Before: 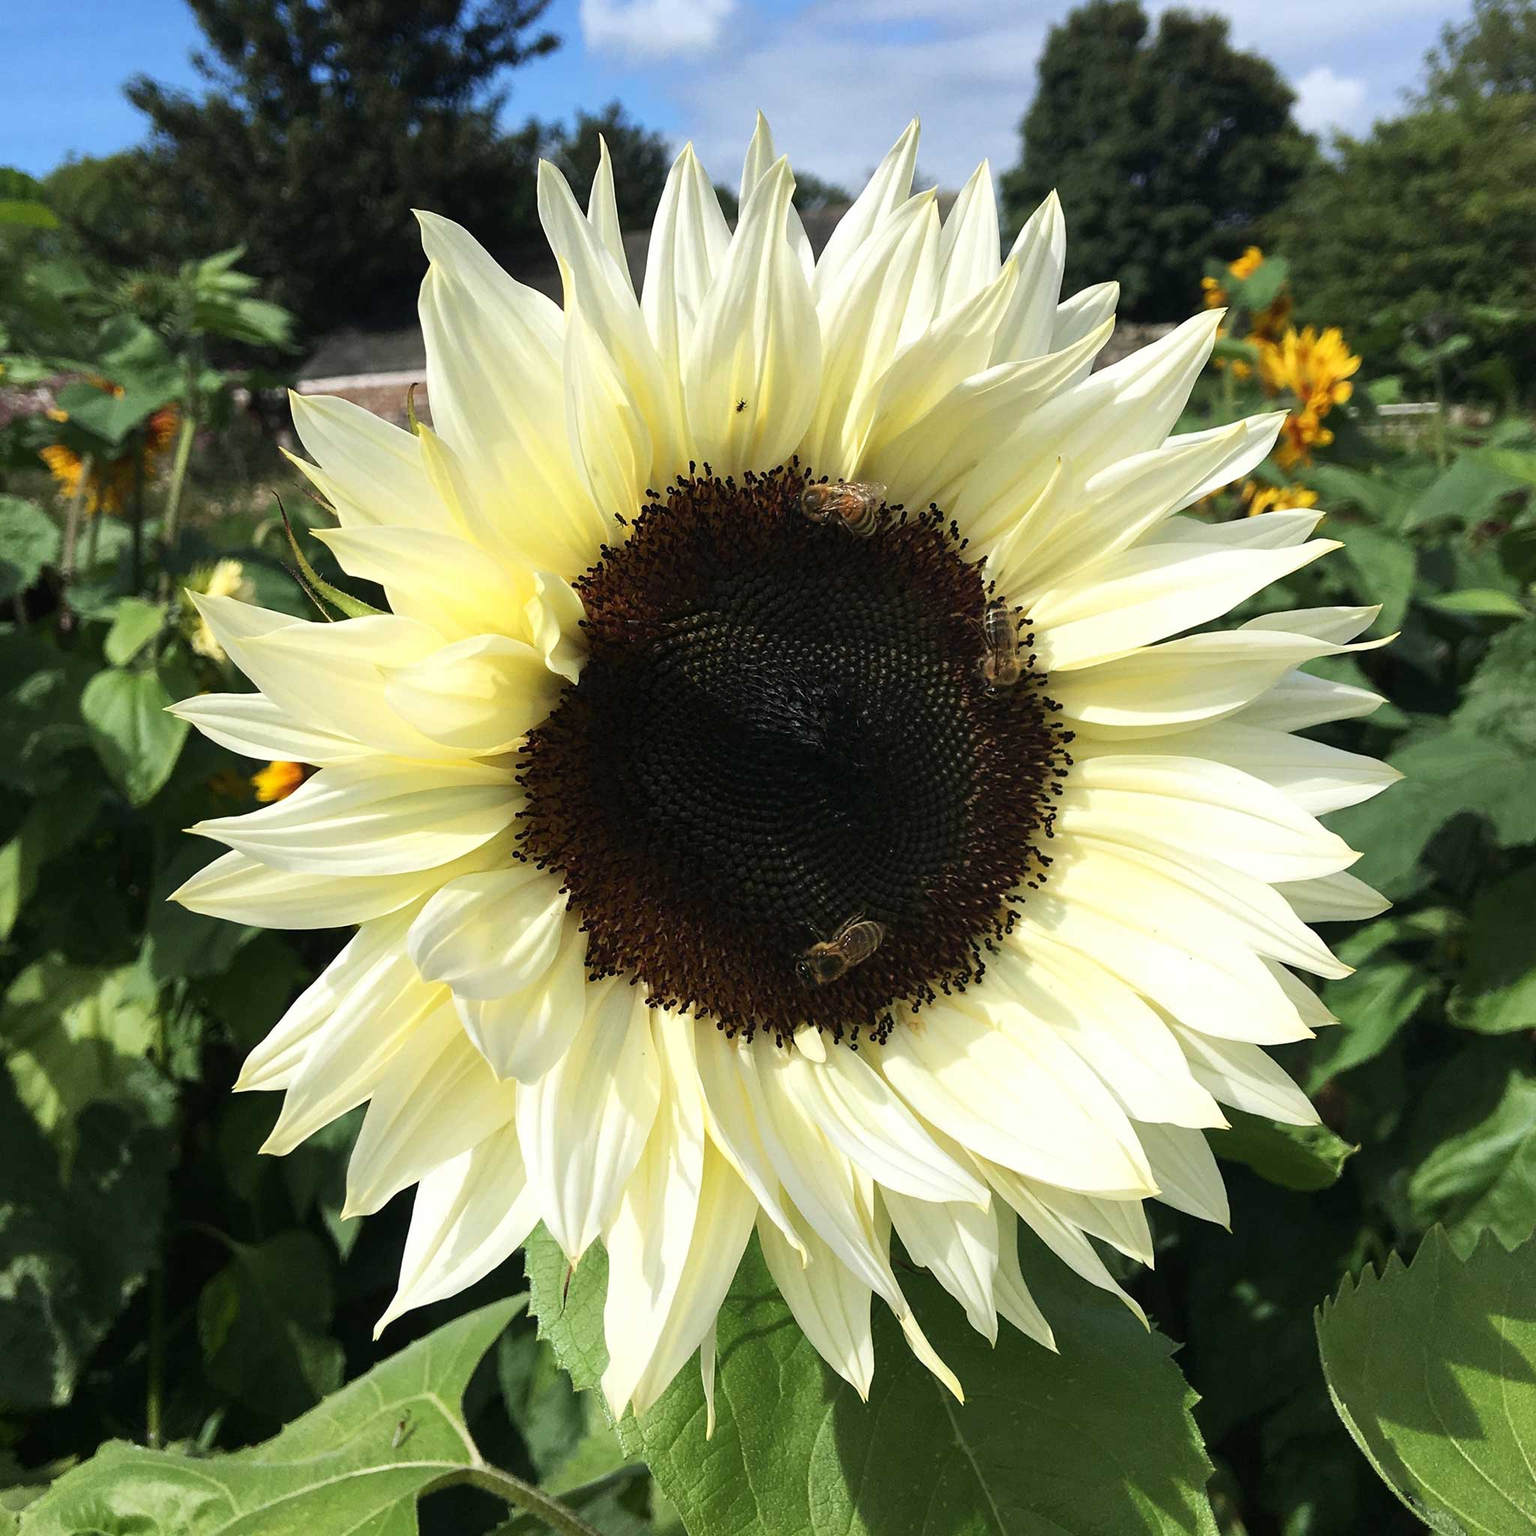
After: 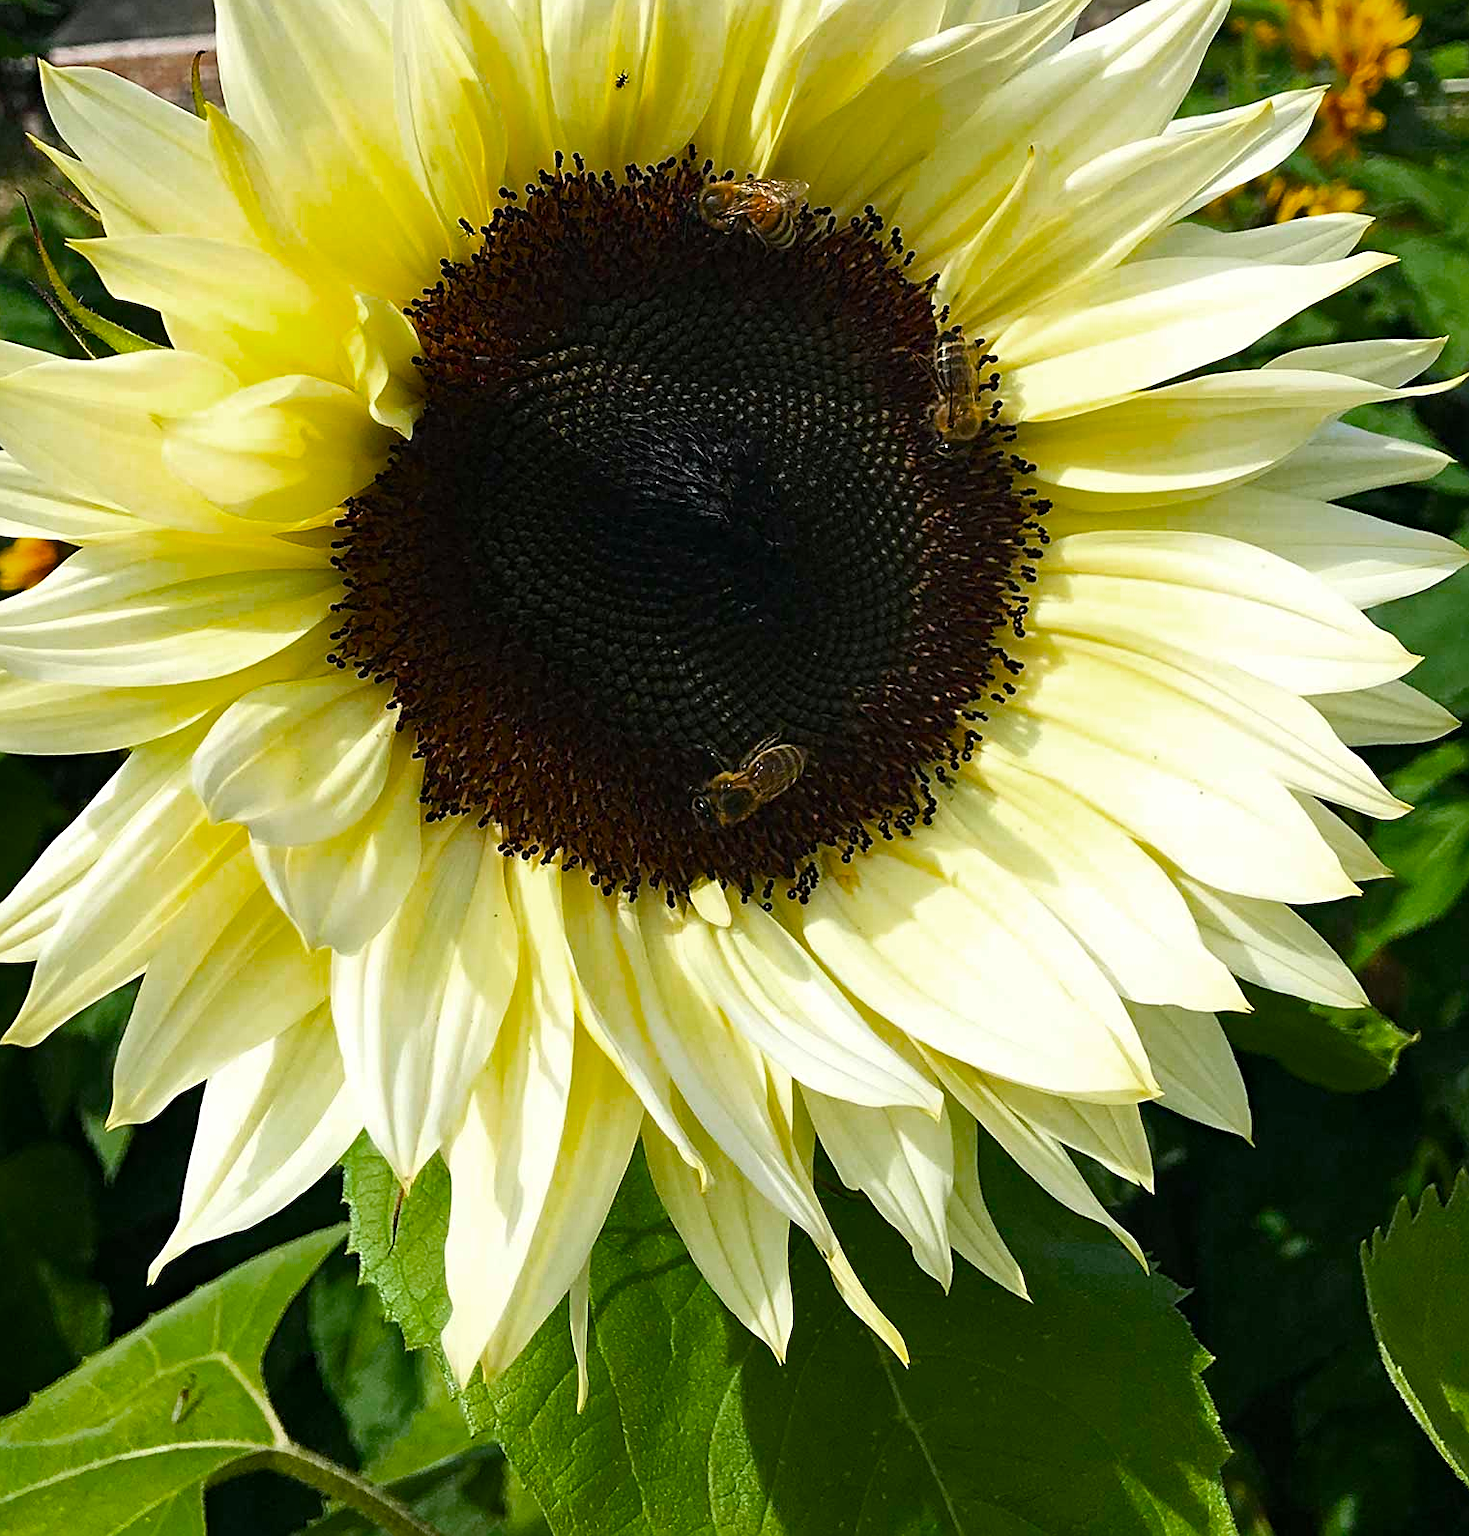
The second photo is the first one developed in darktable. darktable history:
haze removal: adaptive false
sharpen: on, module defaults
color balance rgb: shadows lift › chroma 1.041%, shadows lift › hue 242.85°, perceptual saturation grading › global saturation 29.64%, saturation formula JzAzBz (2021)
crop: left 16.856%, top 22.364%, right 8.906%
